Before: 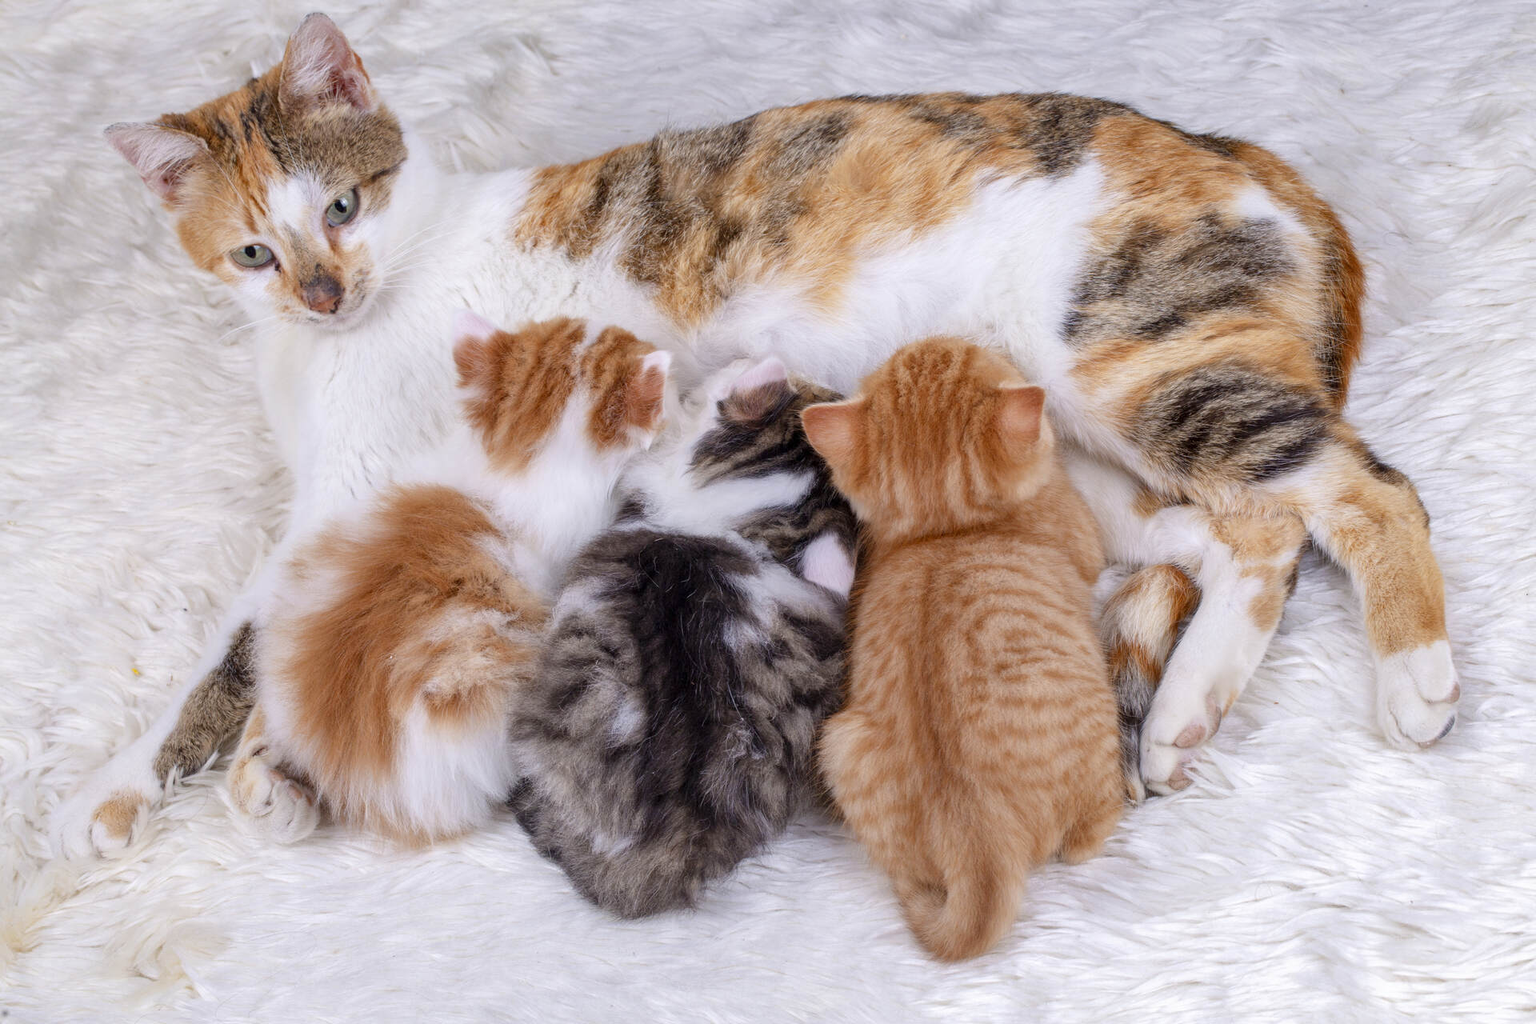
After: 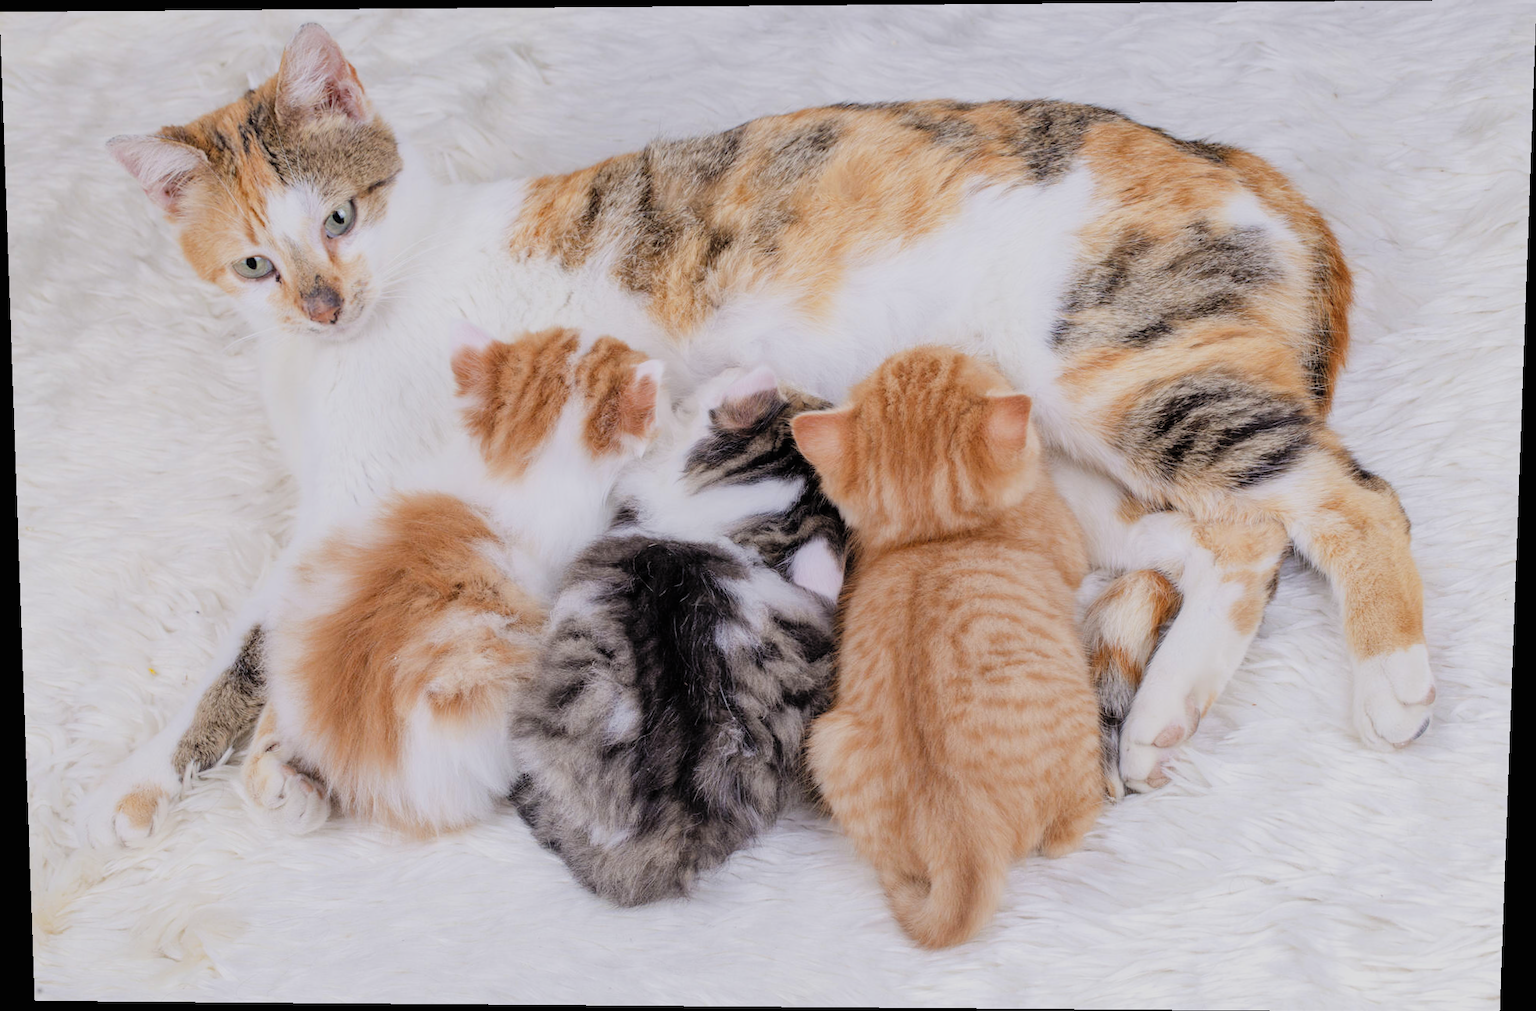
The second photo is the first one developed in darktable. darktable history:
filmic rgb: black relative exposure -7.65 EV, white relative exposure 4.56 EV, hardness 3.61
rotate and perspective: lens shift (vertical) 0.048, lens shift (horizontal) -0.024, automatic cropping off
contrast brightness saturation: brightness 0.13
